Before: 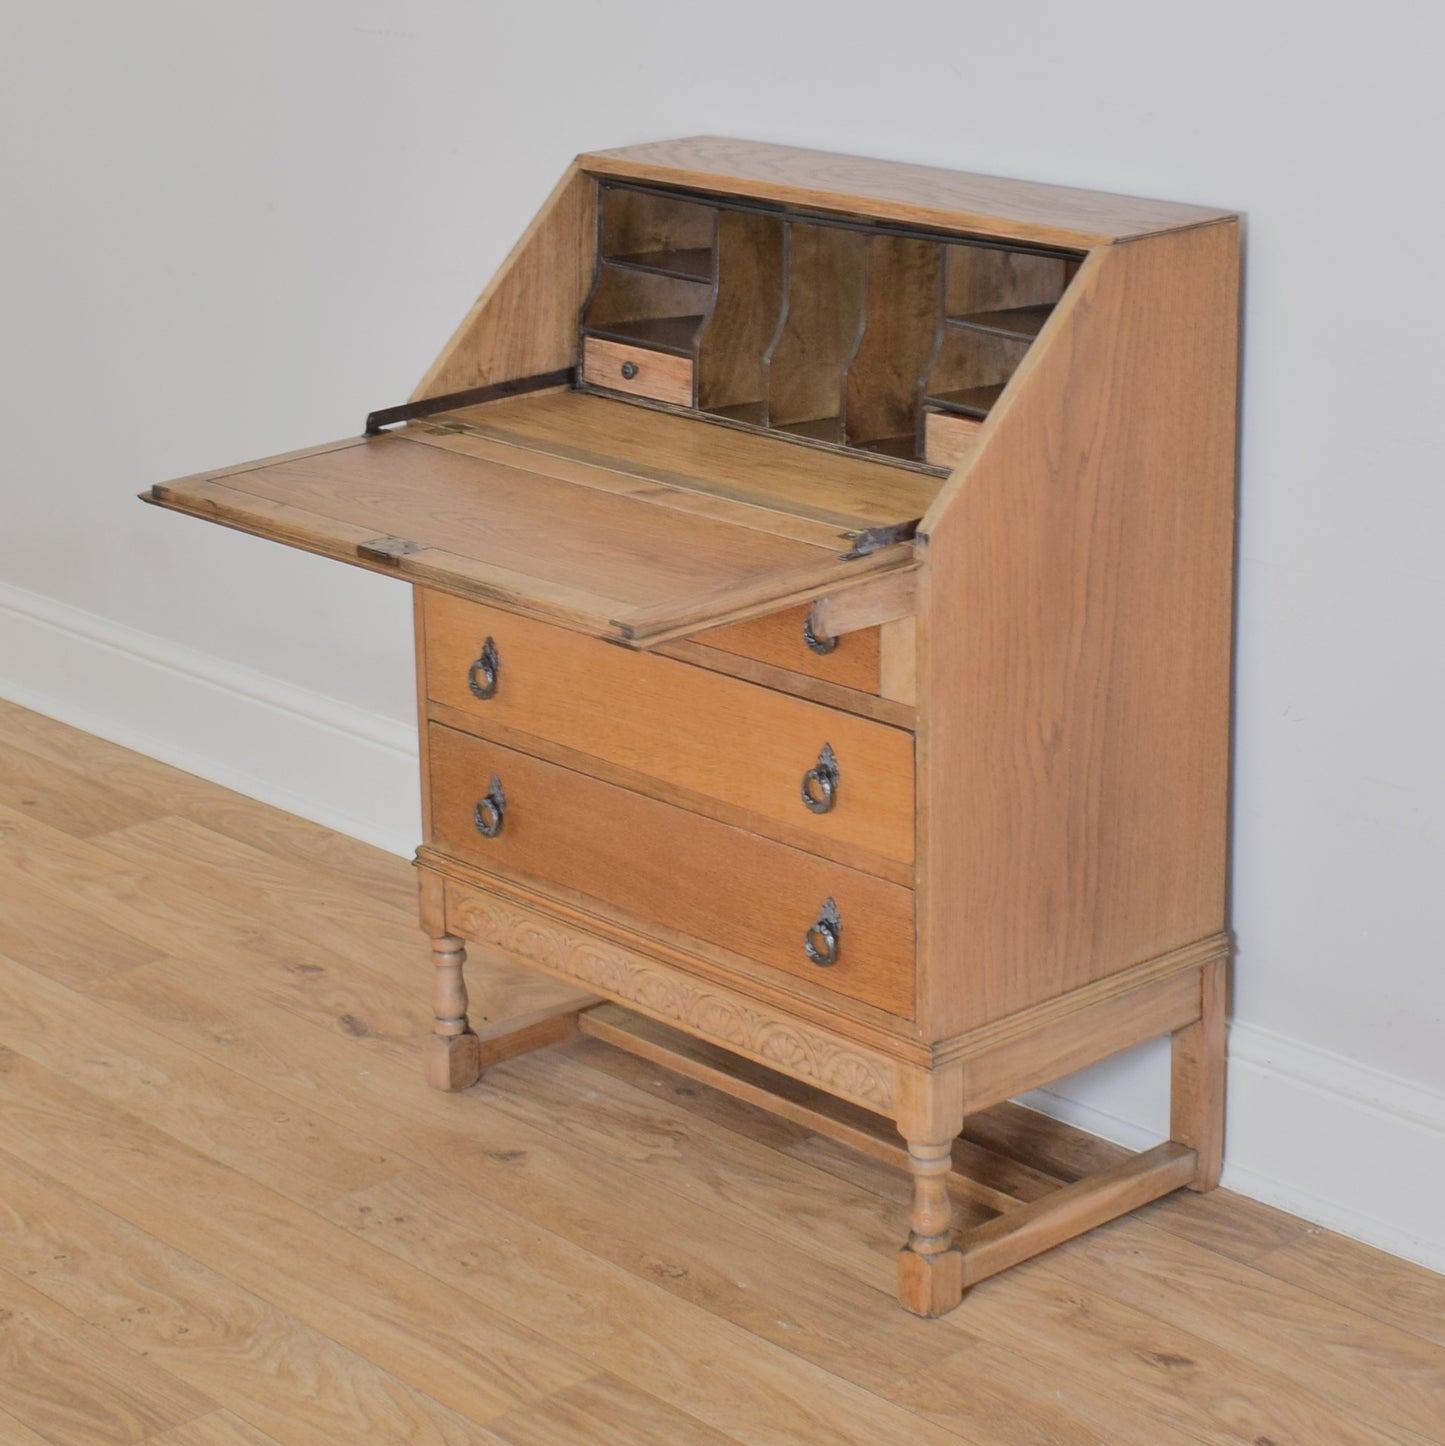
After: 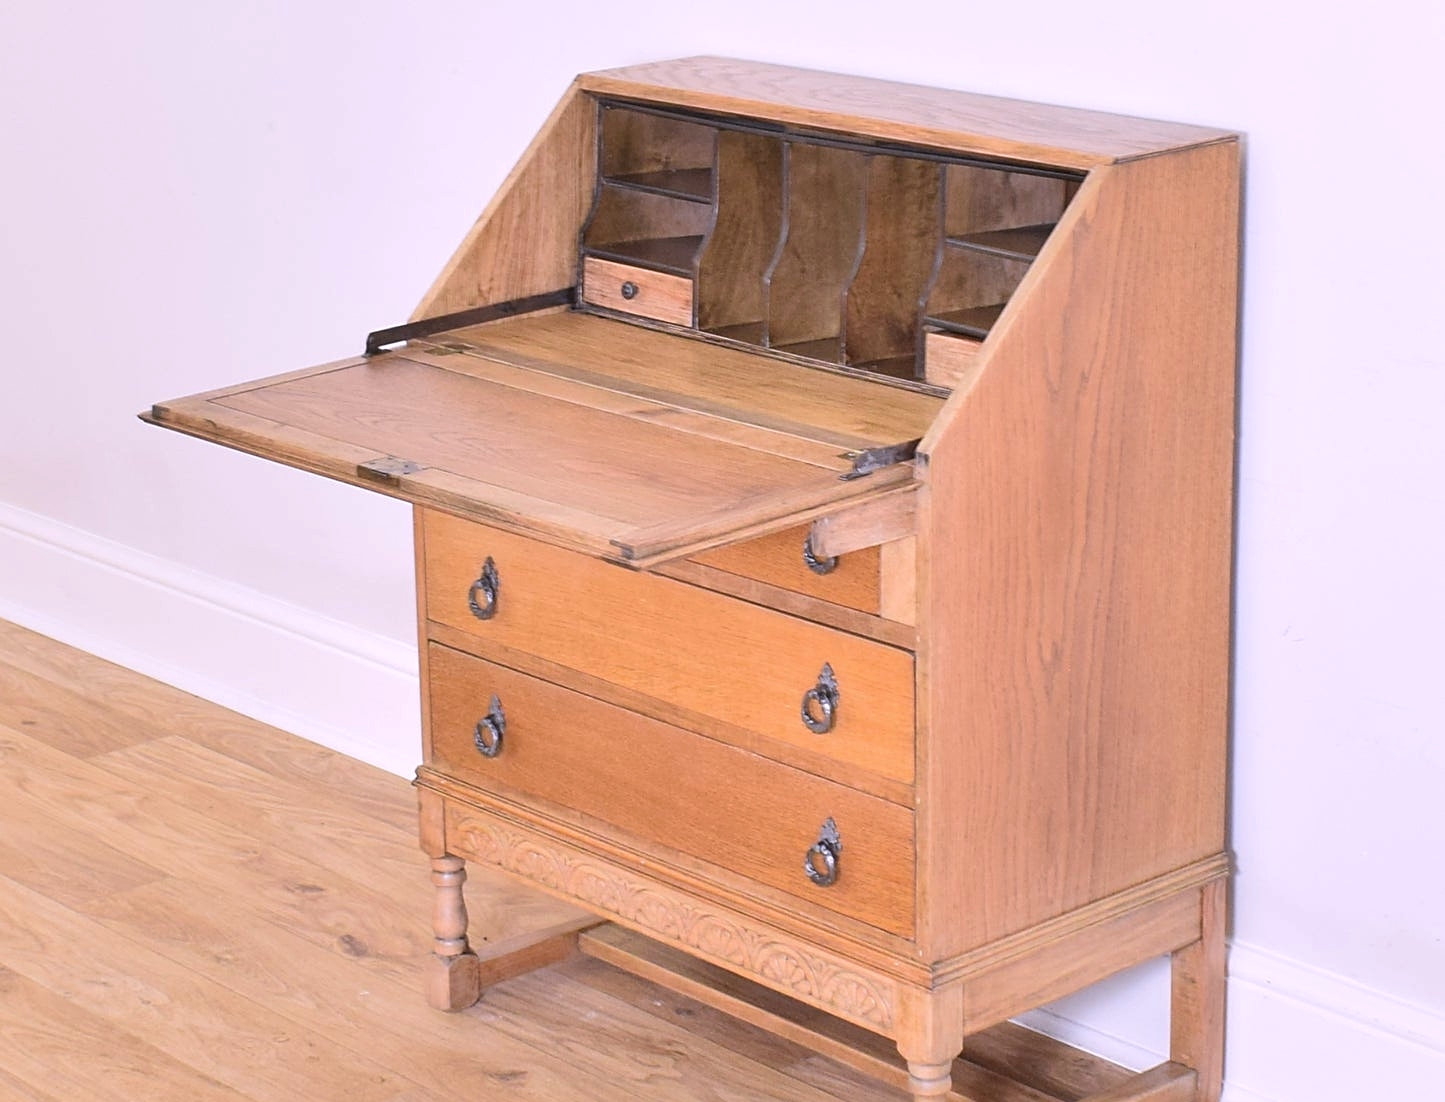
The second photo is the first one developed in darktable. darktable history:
sharpen: on, module defaults
exposure: exposure 0.606 EV, compensate highlight preservation false
color calibration: output R [1.063, -0.012, -0.003, 0], output B [-0.079, 0.047, 1, 0], x 0.372, y 0.386, temperature 4284.93 K
crop: top 5.575%, bottom 18.206%
